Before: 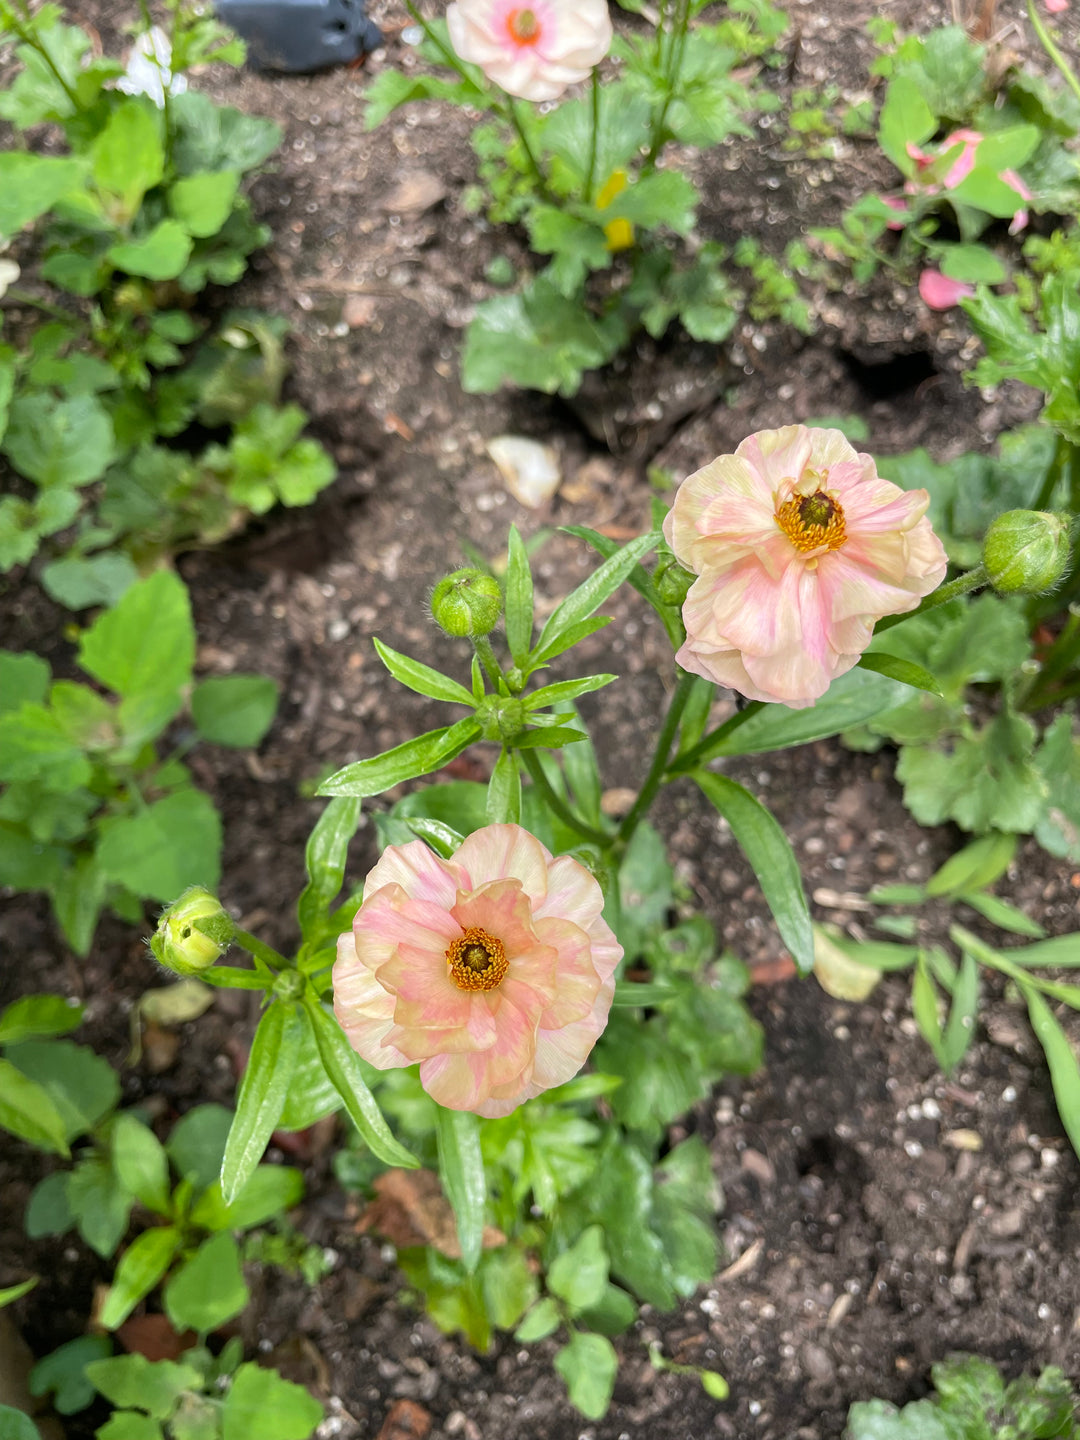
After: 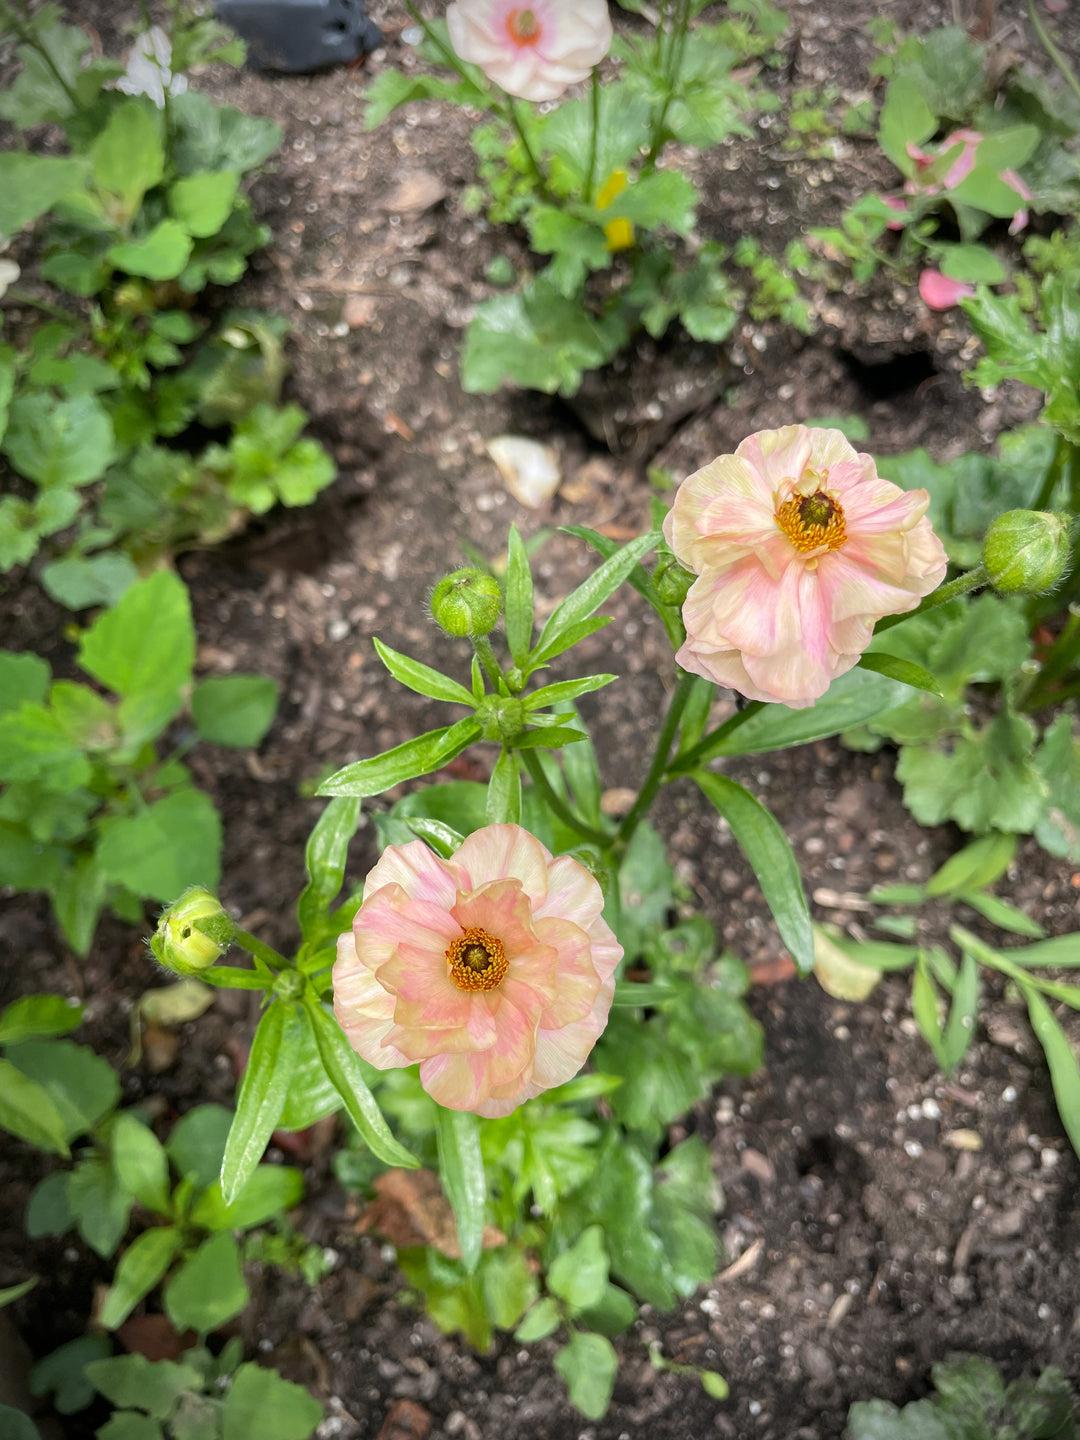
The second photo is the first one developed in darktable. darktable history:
vignetting: brightness -0.831
